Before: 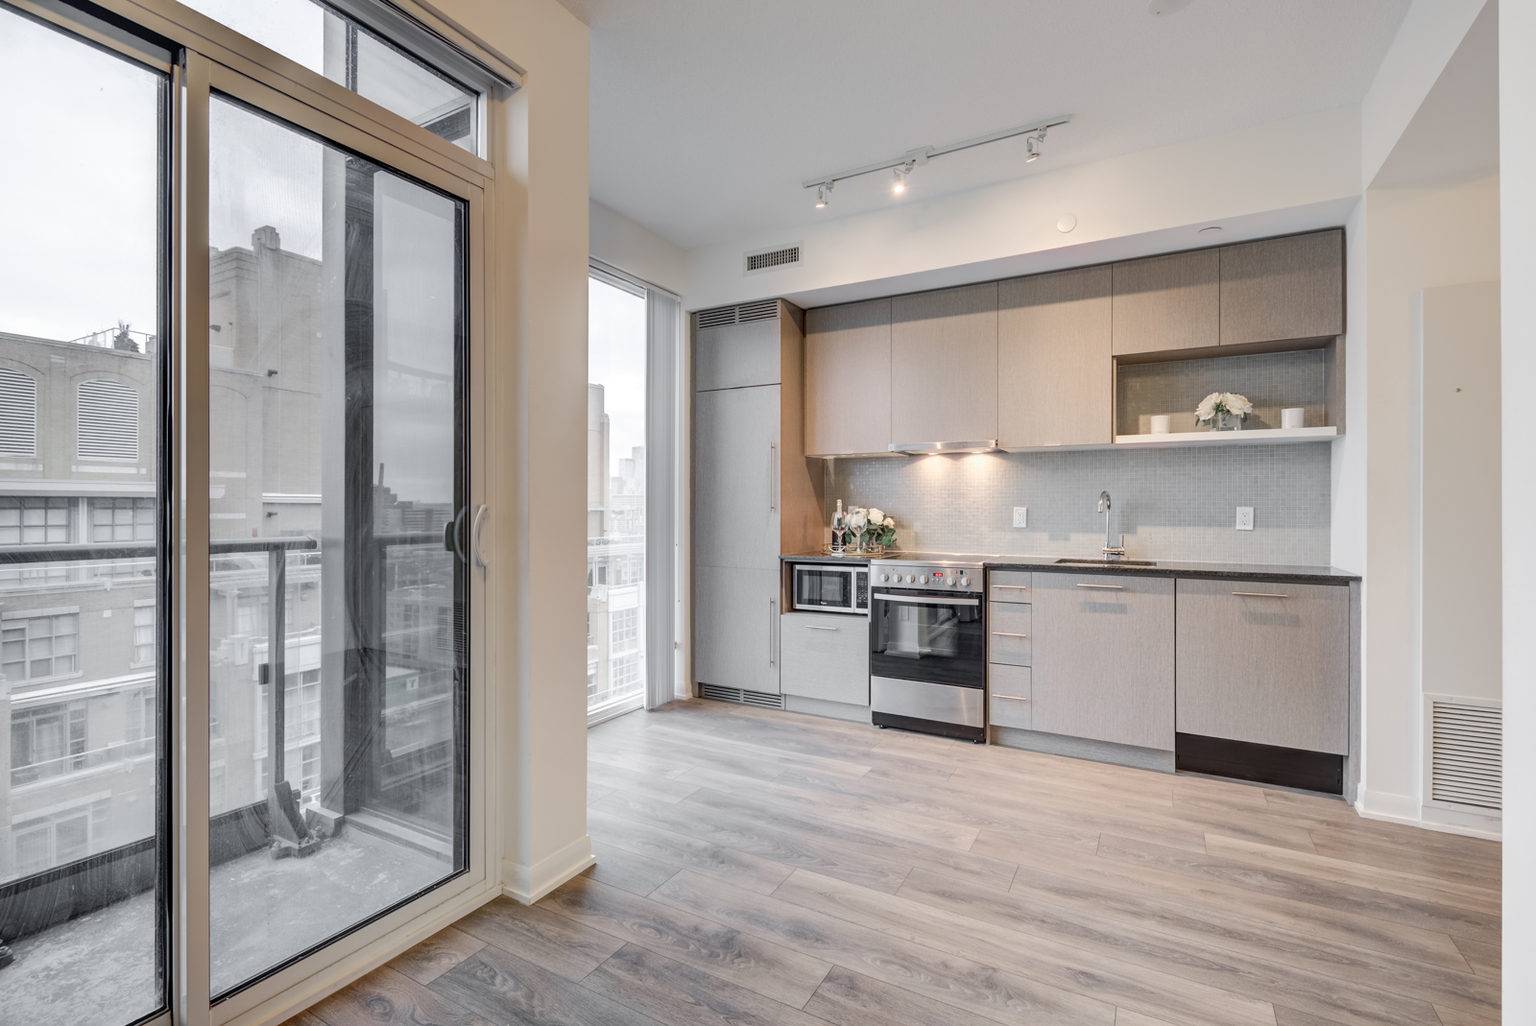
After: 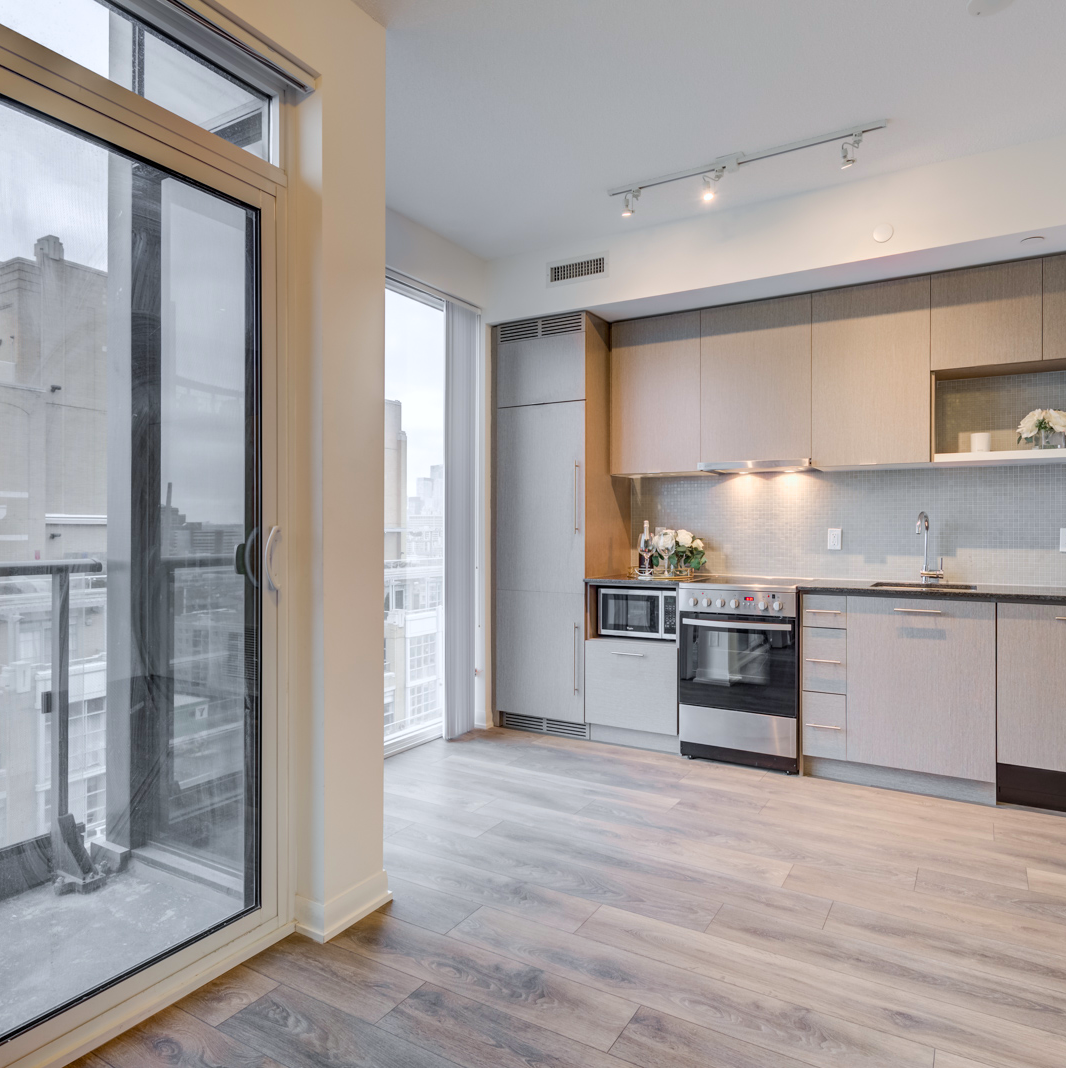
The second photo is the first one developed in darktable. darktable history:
color balance rgb: perceptual saturation grading › global saturation 30%, global vibrance 20%
crop and rotate: left 14.292%, right 19.041%
white balance: red 0.988, blue 1.017
